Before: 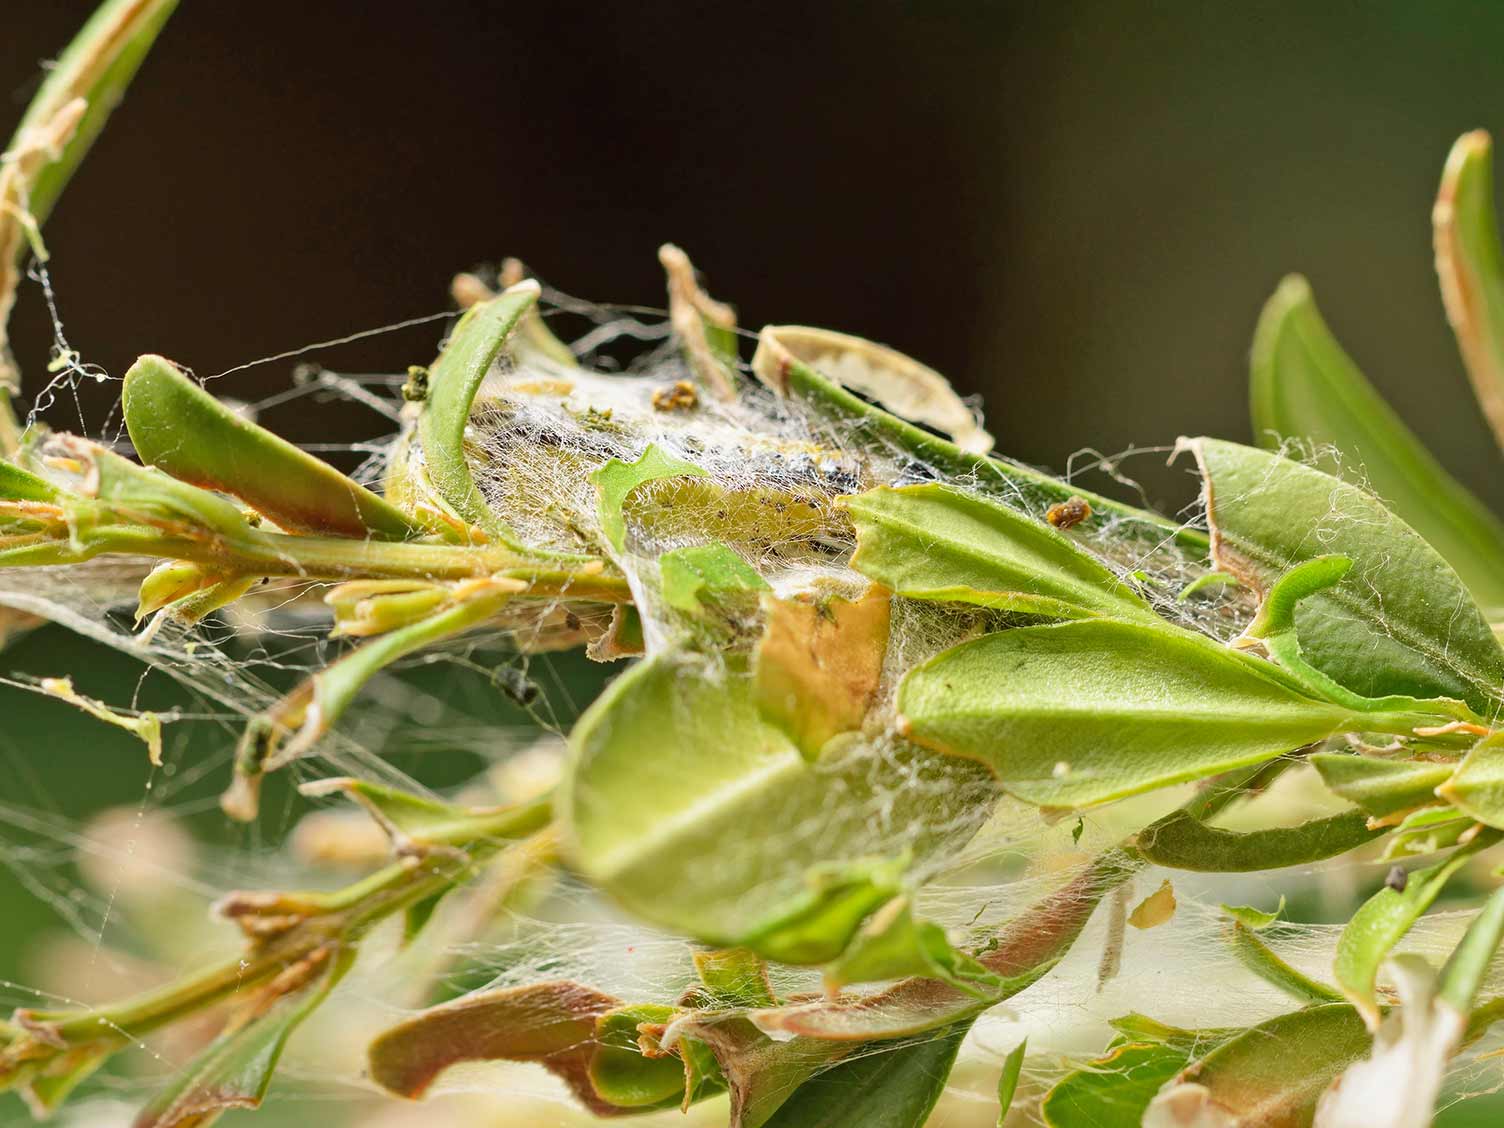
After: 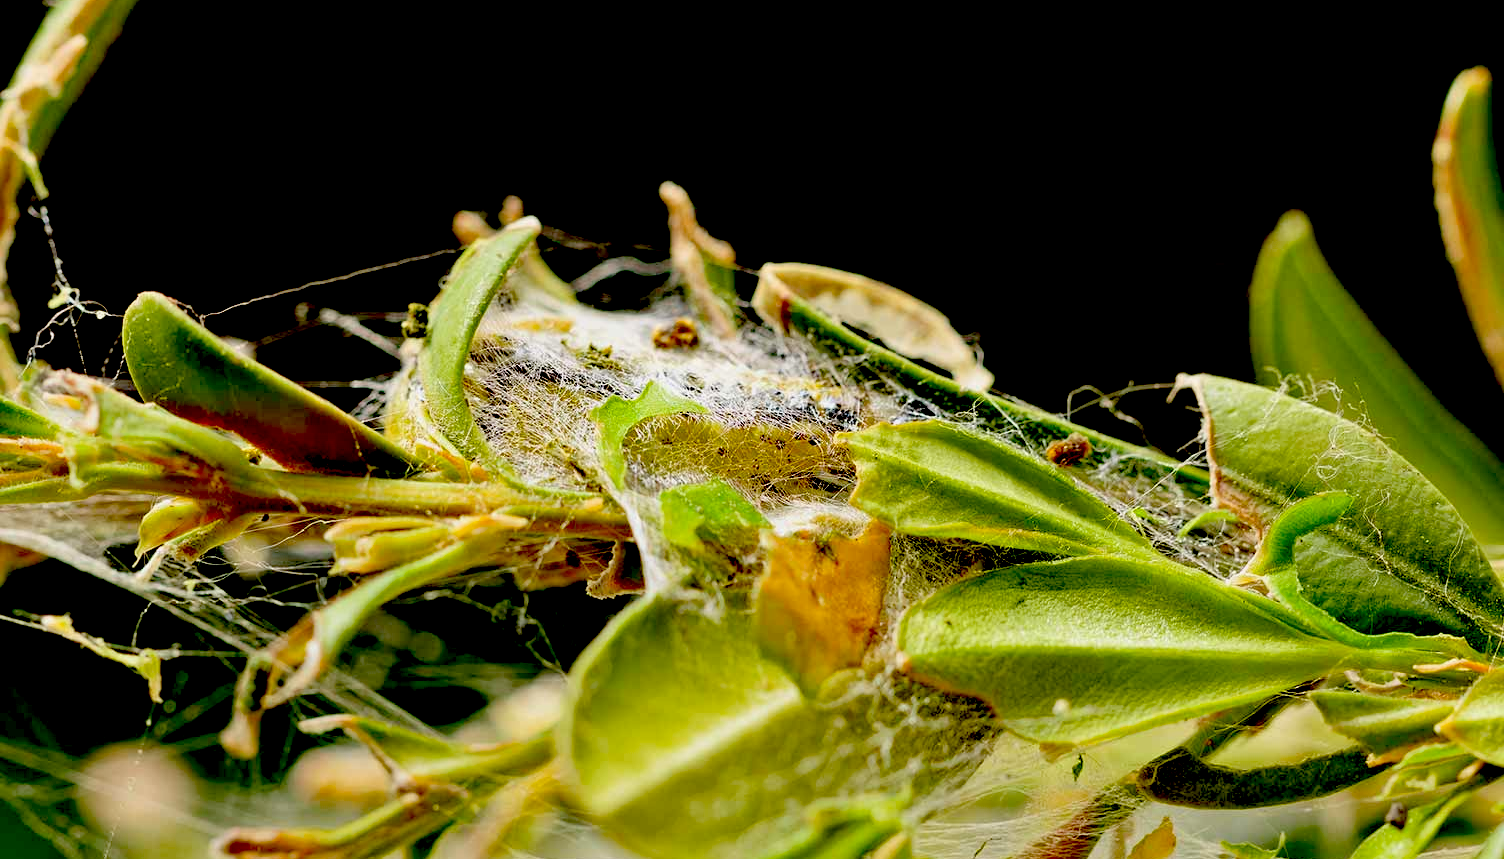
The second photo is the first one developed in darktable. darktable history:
crop: top 5.605%, bottom 18.188%
exposure: black level correction 0.098, exposure -0.085 EV, compensate highlight preservation false
